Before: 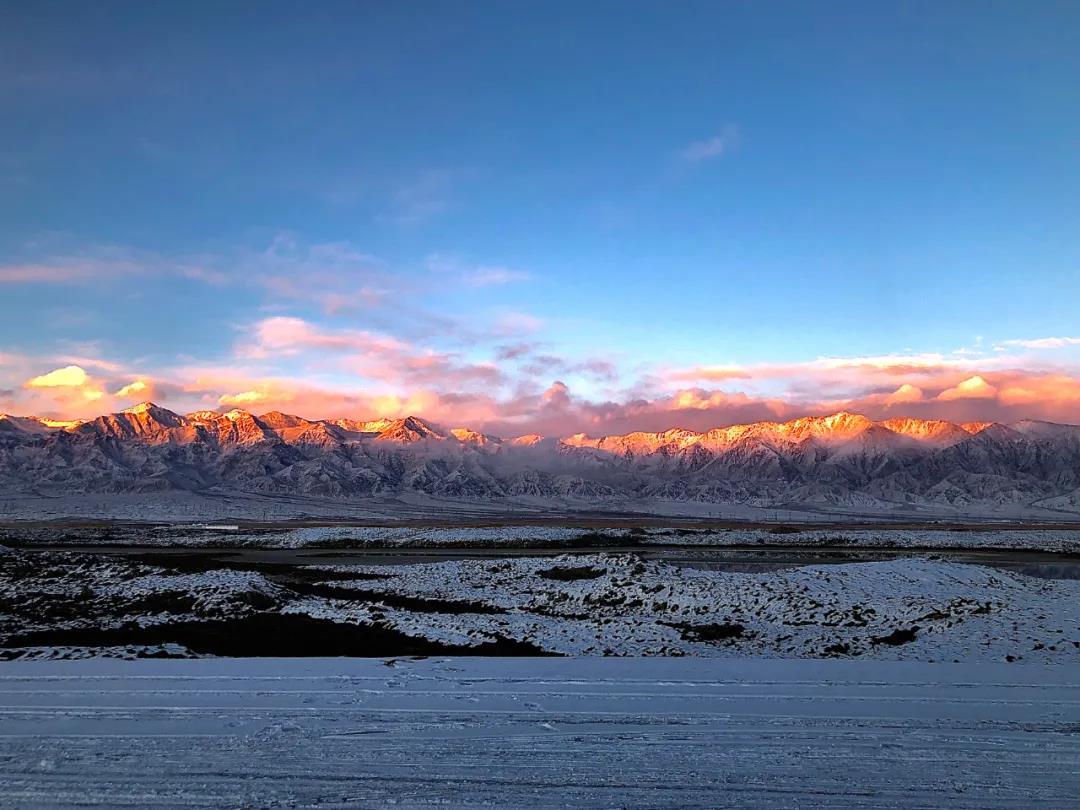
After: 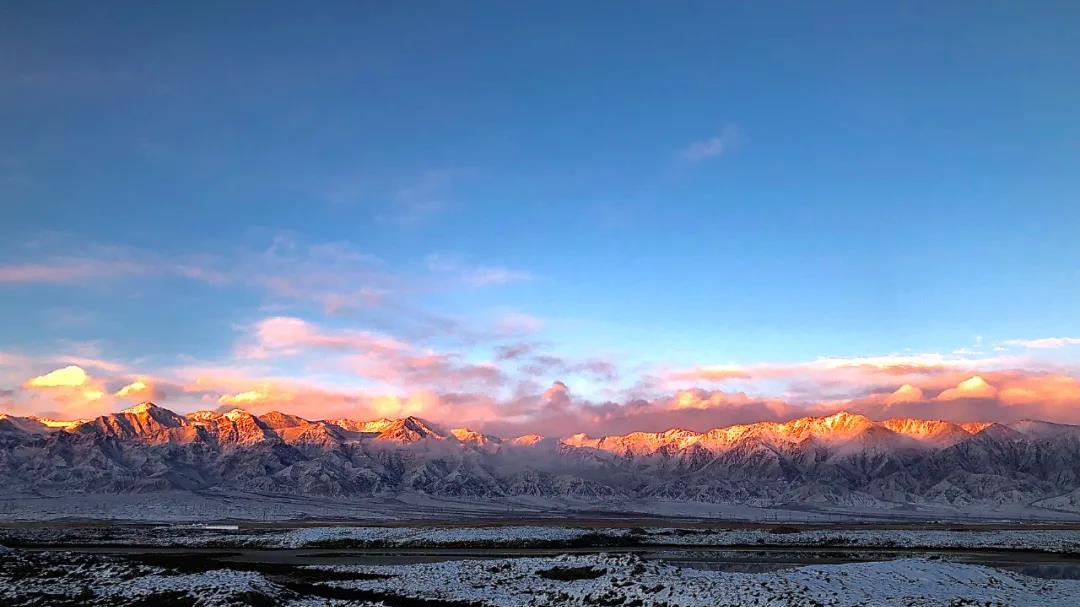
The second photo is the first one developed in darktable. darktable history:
crop: bottom 24.98%
